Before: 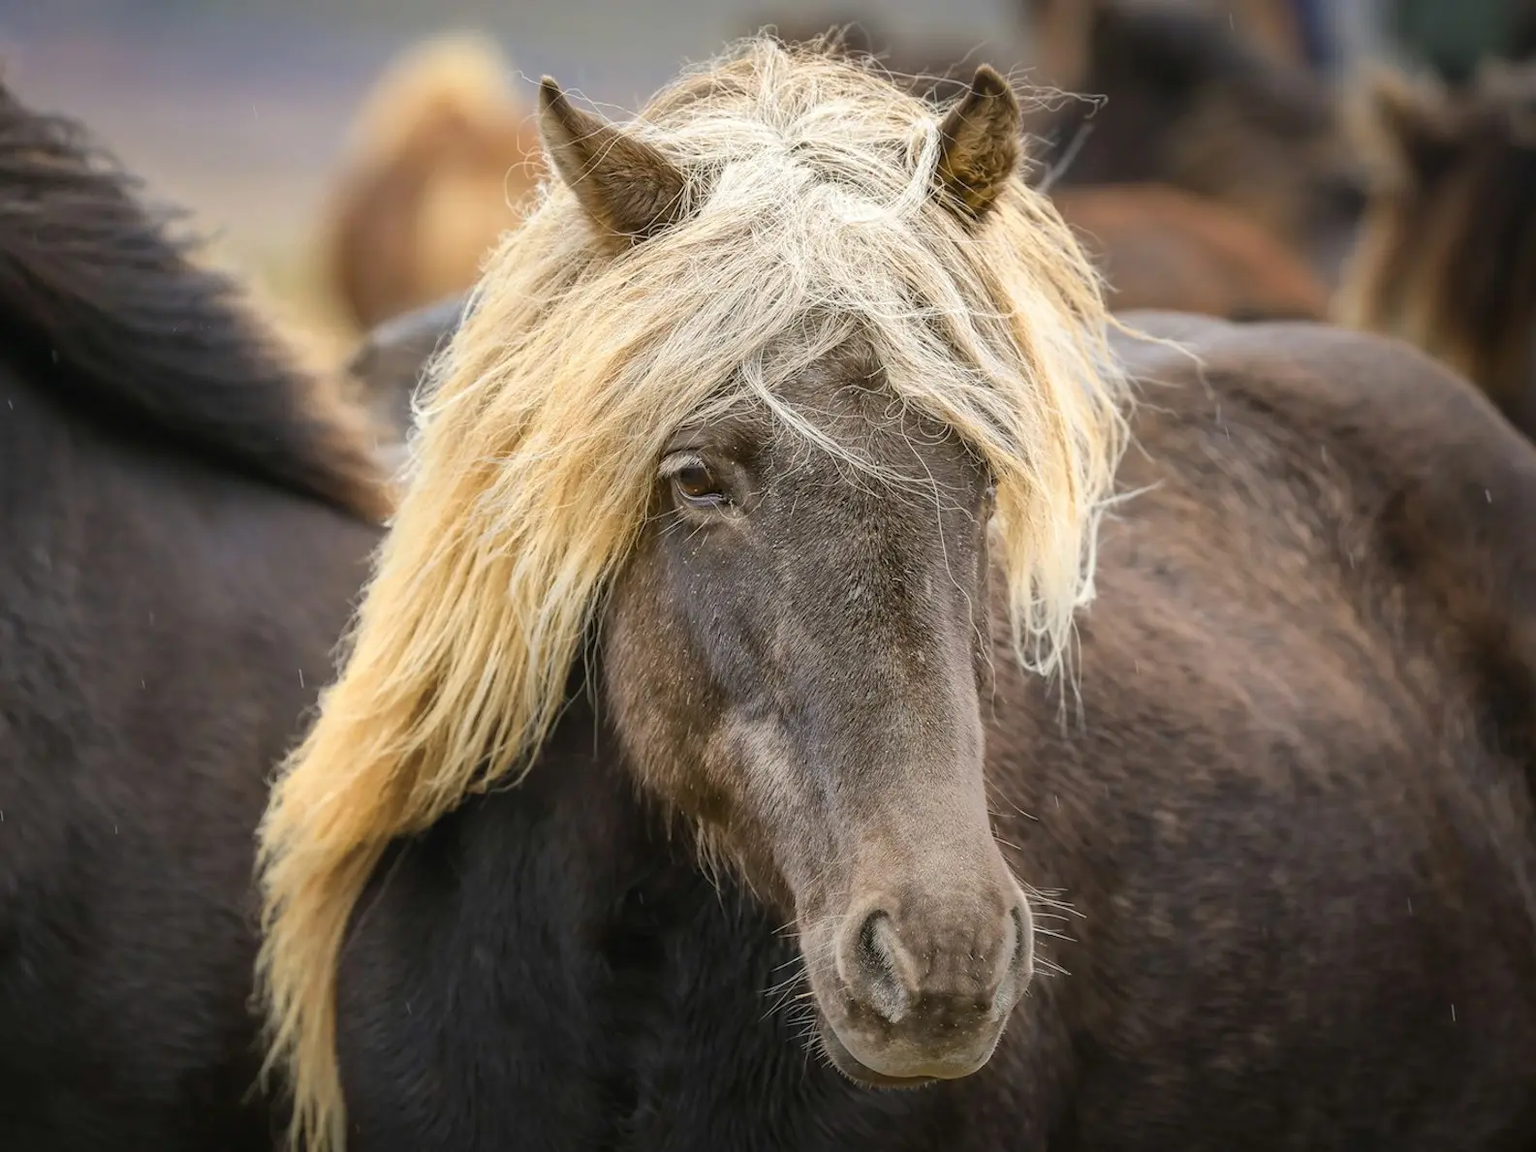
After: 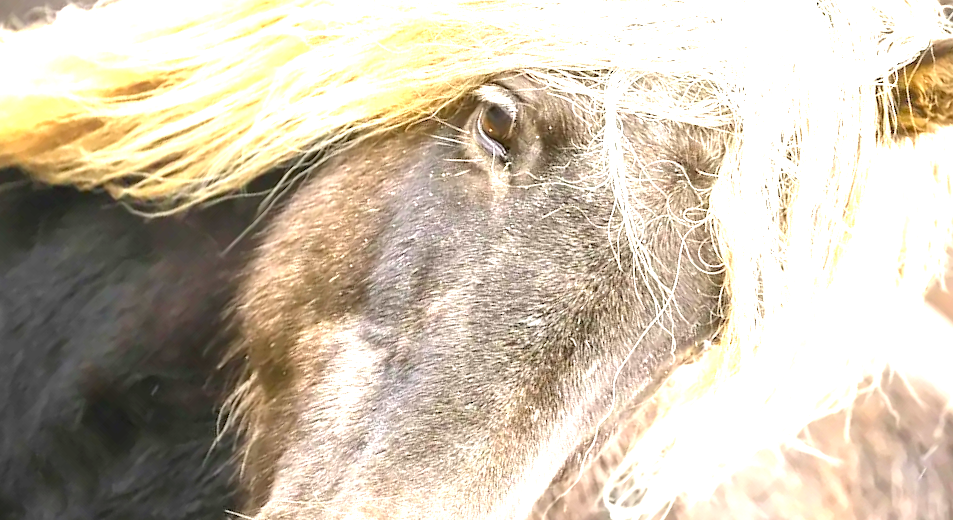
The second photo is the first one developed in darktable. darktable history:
exposure: exposure 2.012 EV, compensate highlight preservation false
crop and rotate: angle -44.62°, top 16.08%, right 0.846%, bottom 11.716%
